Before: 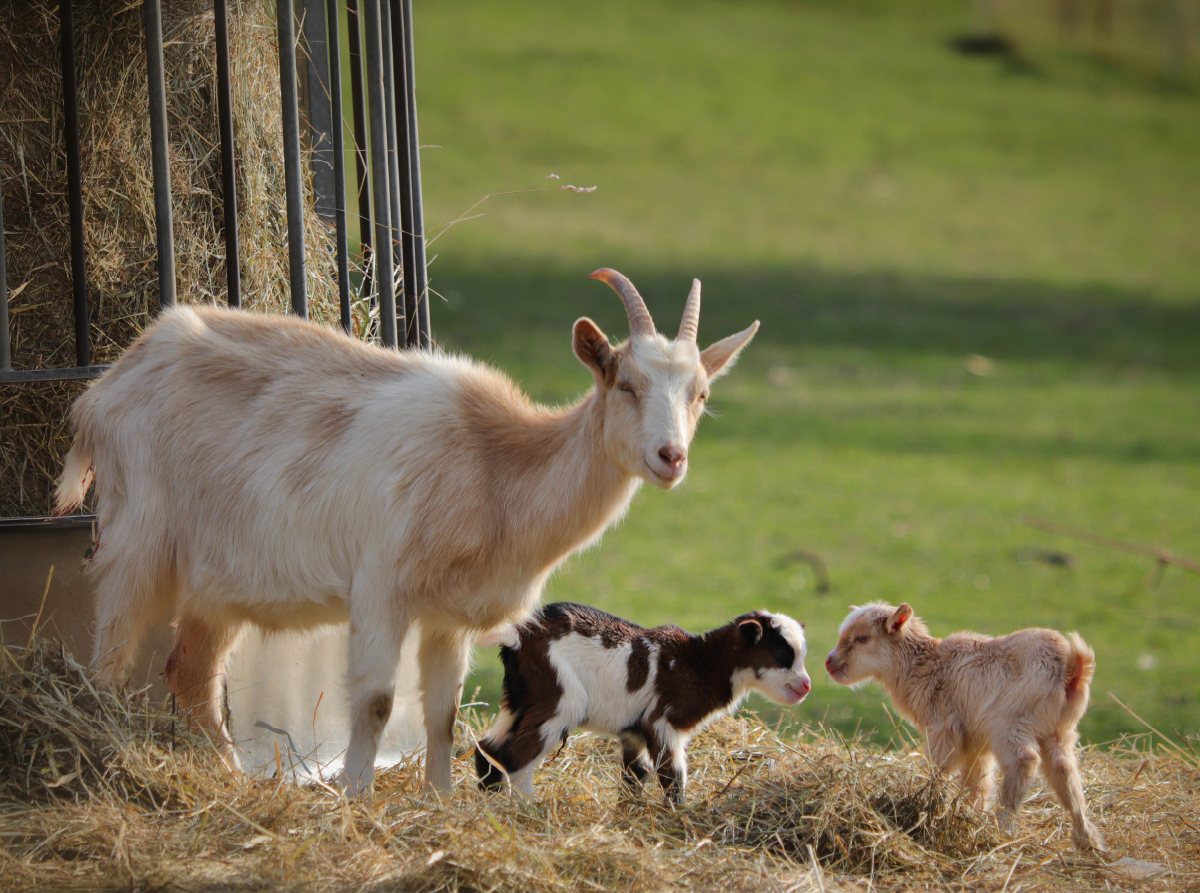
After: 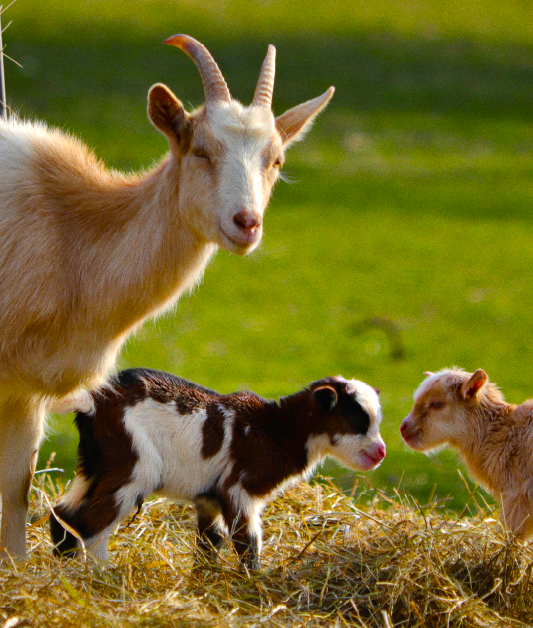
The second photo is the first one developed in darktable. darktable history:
exposure: exposure -0.21 EV, compensate highlight preservation false
color balance rgb: linear chroma grading › global chroma 9%, perceptual saturation grading › global saturation 36%, perceptual saturation grading › shadows 35%, perceptual brilliance grading › global brilliance 15%, perceptual brilliance grading › shadows -35%, global vibrance 15%
grain: coarseness 0.09 ISO, strength 16.61%
crop: left 35.432%, top 26.233%, right 20.145%, bottom 3.432%
